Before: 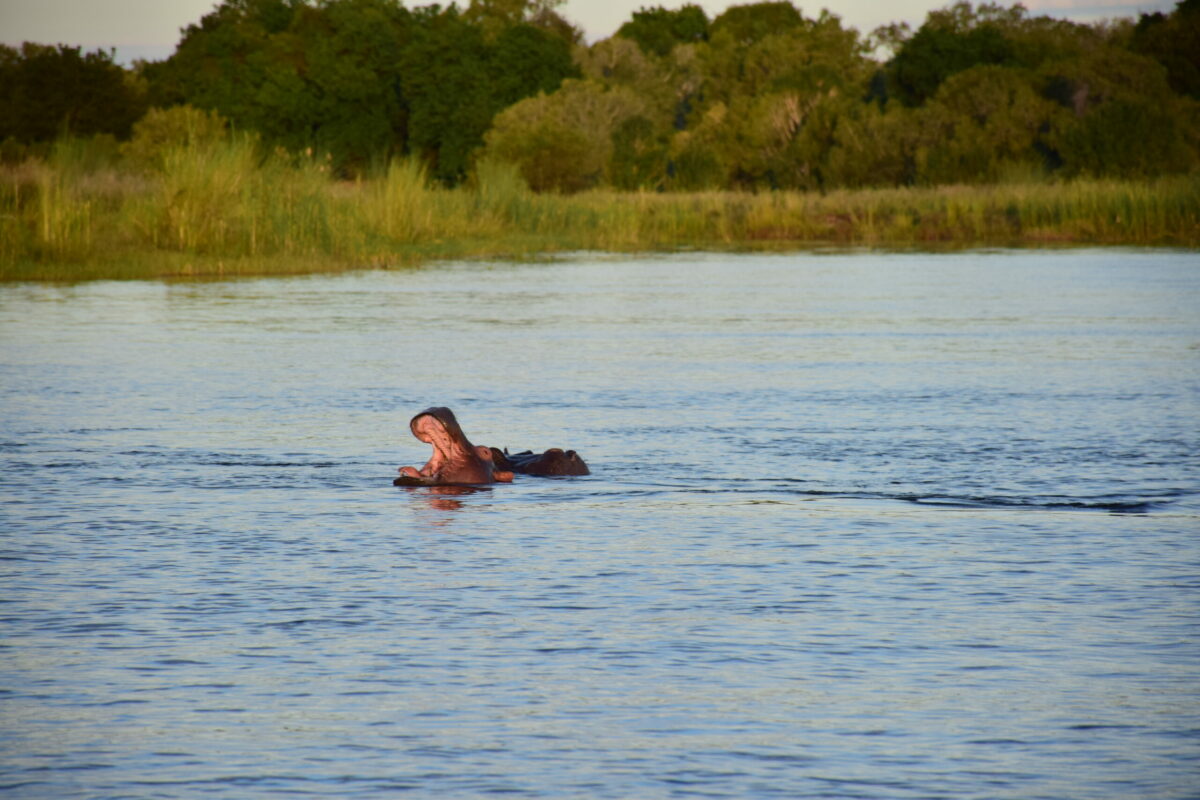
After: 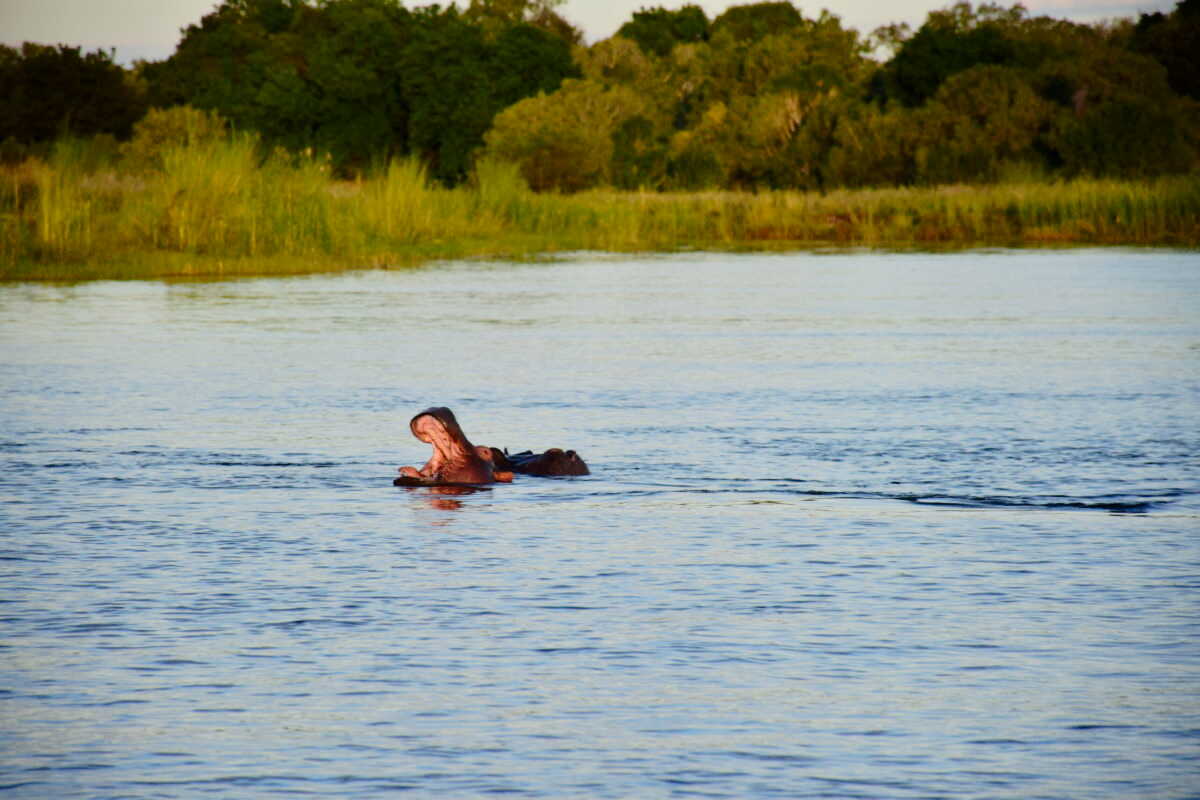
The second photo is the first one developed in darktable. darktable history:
tone curve: curves: ch0 [(0.003, 0) (0.066, 0.023) (0.149, 0.094) (0.264, 0.238) (0.395, 0.421) (0.517, 0.56) (0.688, 0.743) (0.813, 0.846) (1, 1)]; ch1 [(0, 0) (0.164, 0.115) (0.337, 0.332) (0.39, 0.398) (0.464, 0.461) (0.501, 0.5) (0.521, 0.535) (0.571, 0.588) (0.652, 0.681) (0.733, 0.749) (0.811, 0.796) (1, 1)]; ch2 [(0, 0) (0.337, 0.382) (0.464, 0.476) (0.501, 0.502) (0.527, 0.54) (0.556, 0.567) (0.6, 0.59) (0.687, 0.675) (1, 1)], preserve colors none
